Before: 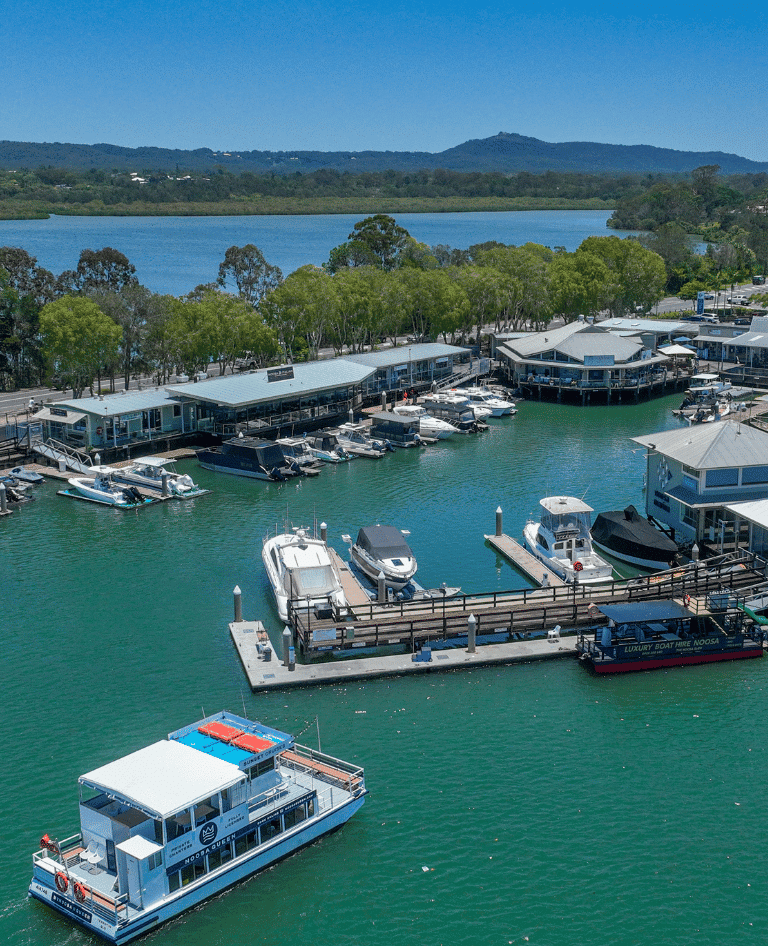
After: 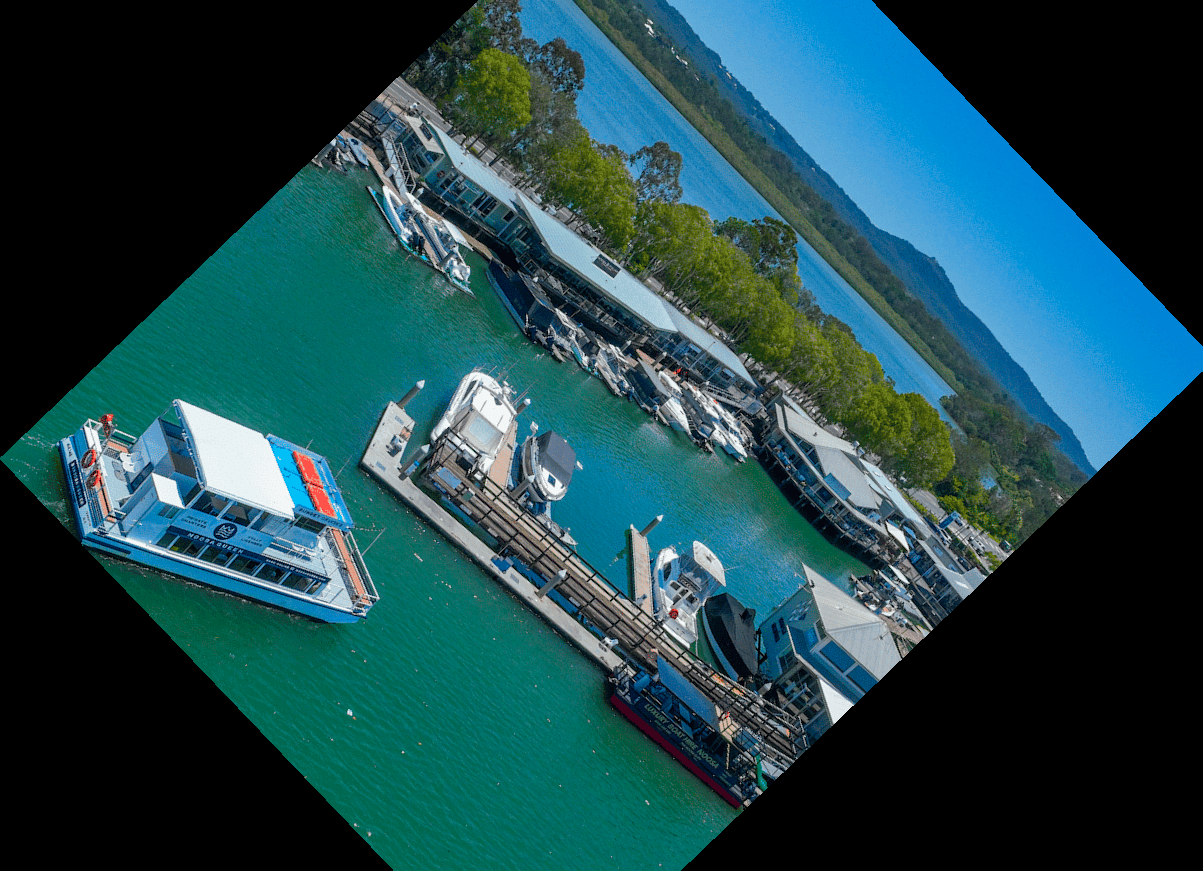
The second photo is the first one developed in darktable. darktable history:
crop and rotate: angle -46.26°, top 16.234%, right 0.912%, bottom 11.704%
color balance rgb: perceptual saturation grading › global saturation 20%, global vibrance 20%
